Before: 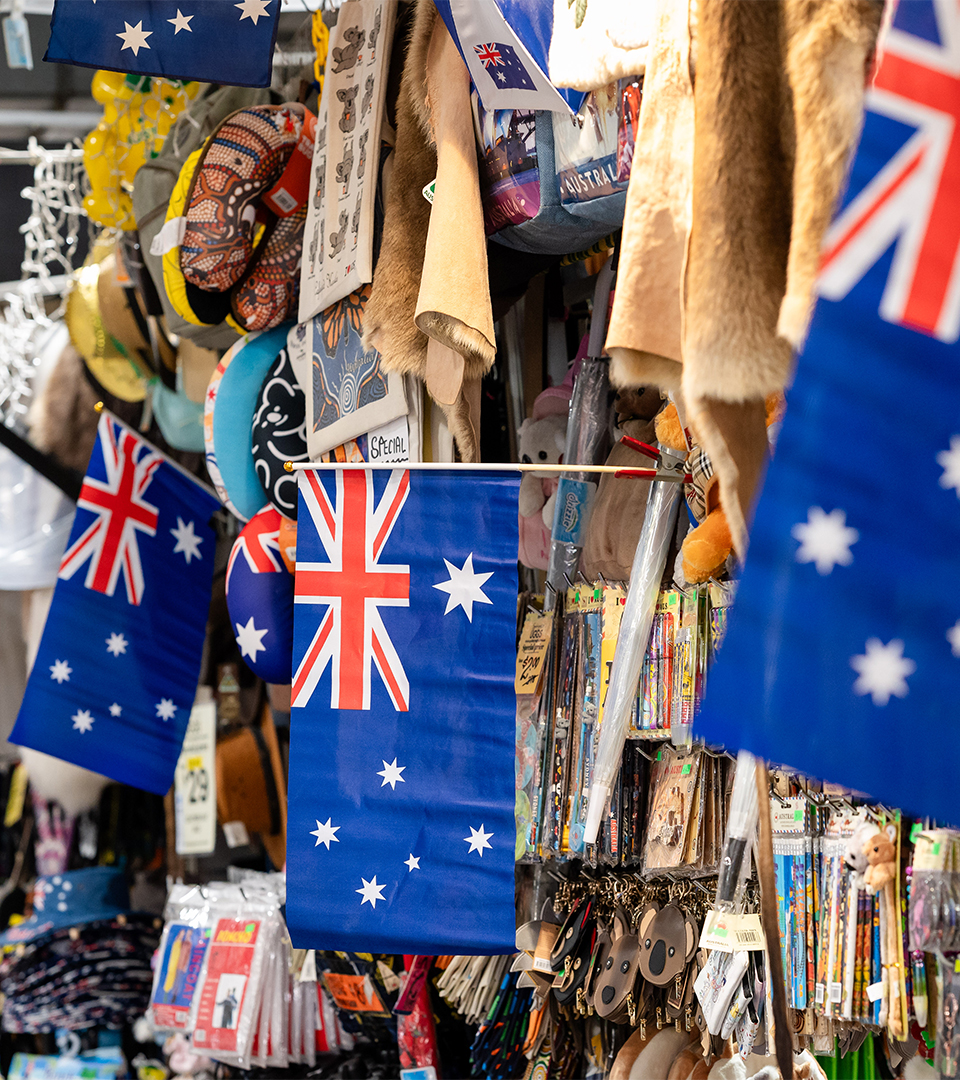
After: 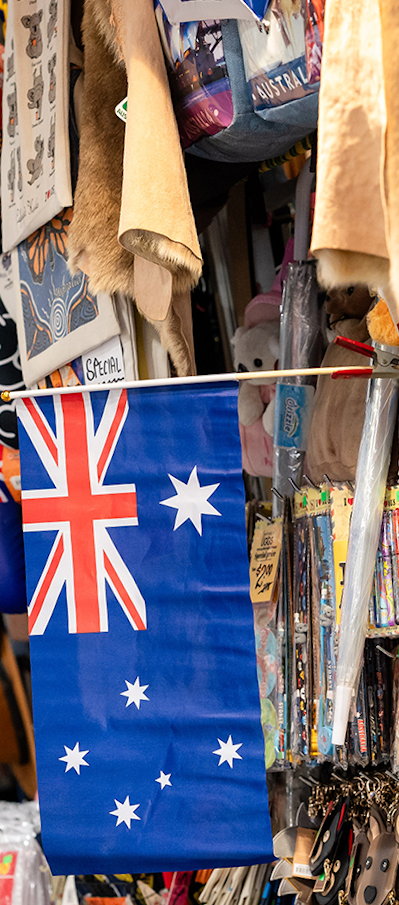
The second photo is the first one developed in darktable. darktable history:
crop: left 28.583%, right 29.231%
rotate and perspective: rotation -5°, crop left 0.05, crop right 0.952, crop top 0.11, crop bottom 0.89
